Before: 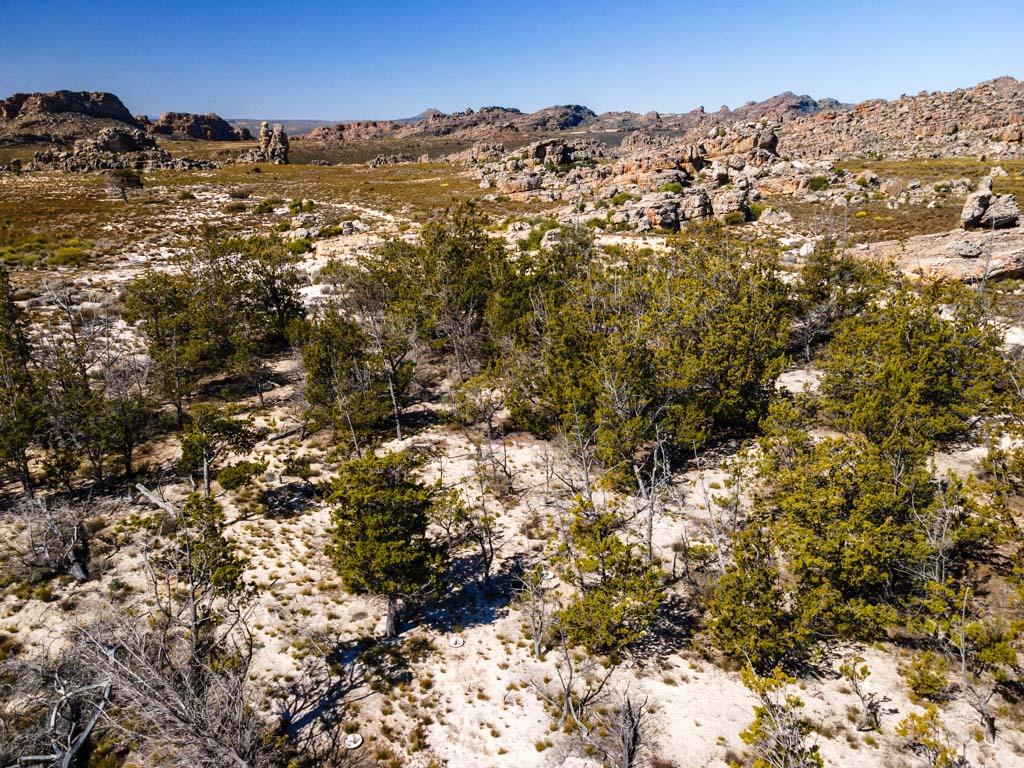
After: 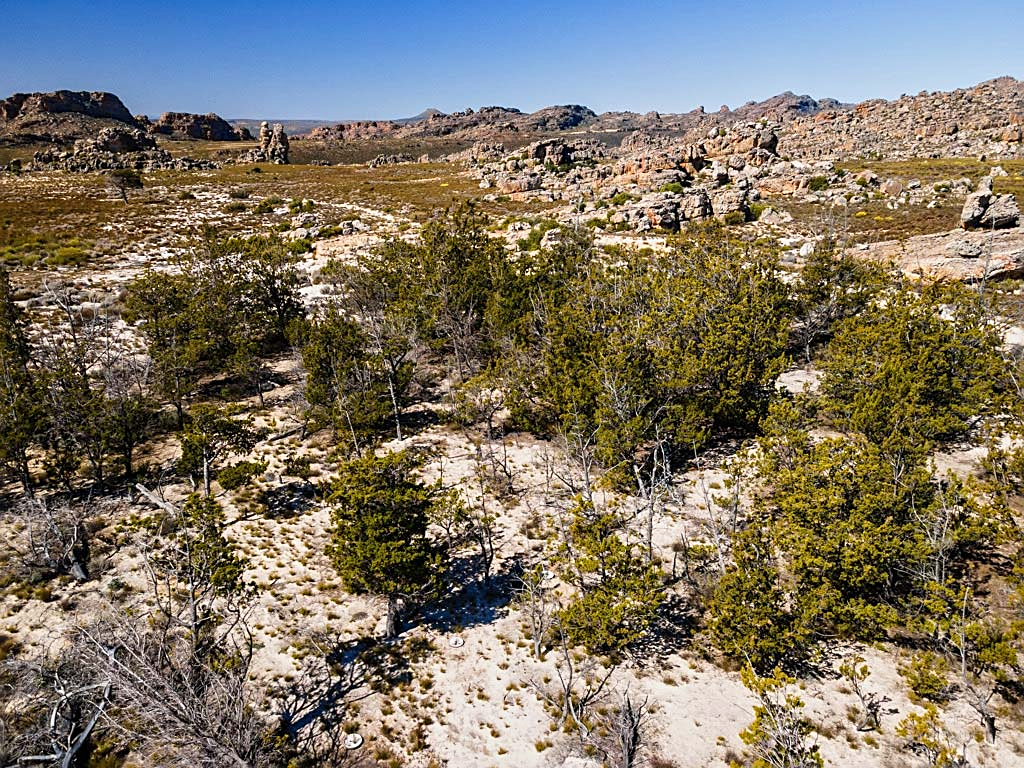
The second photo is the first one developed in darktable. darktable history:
tone equalizer: -8 EV -0.002 EV, -7 EV 0.005 EV, -6 EV -0.009 EV, -5 EV 0.011 EV, -4 EV -0.012 EV, -3 EV 0.007 EV, -2 EV -0.062 EV, -1 EV -0.293 EV, +0 EV -0.582 EV, smoothing diameter 2%, edges refinement/feathering 20, mask exposure compensation -1.57 EV, filter diffusion 5
sharpen: on, module defaults
